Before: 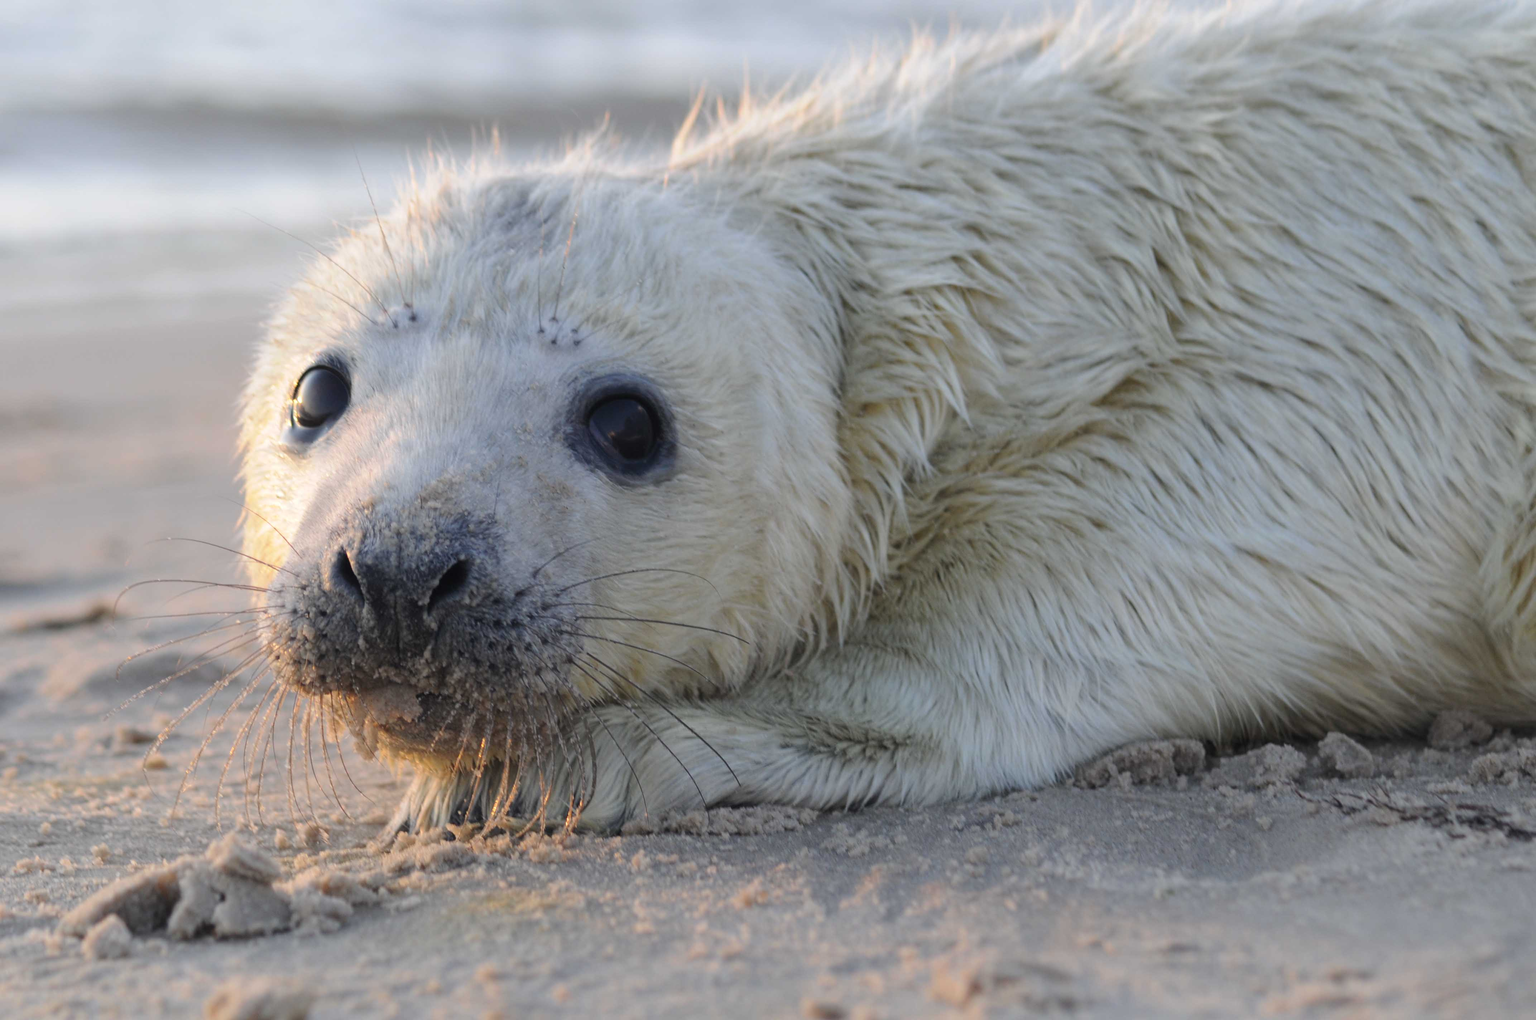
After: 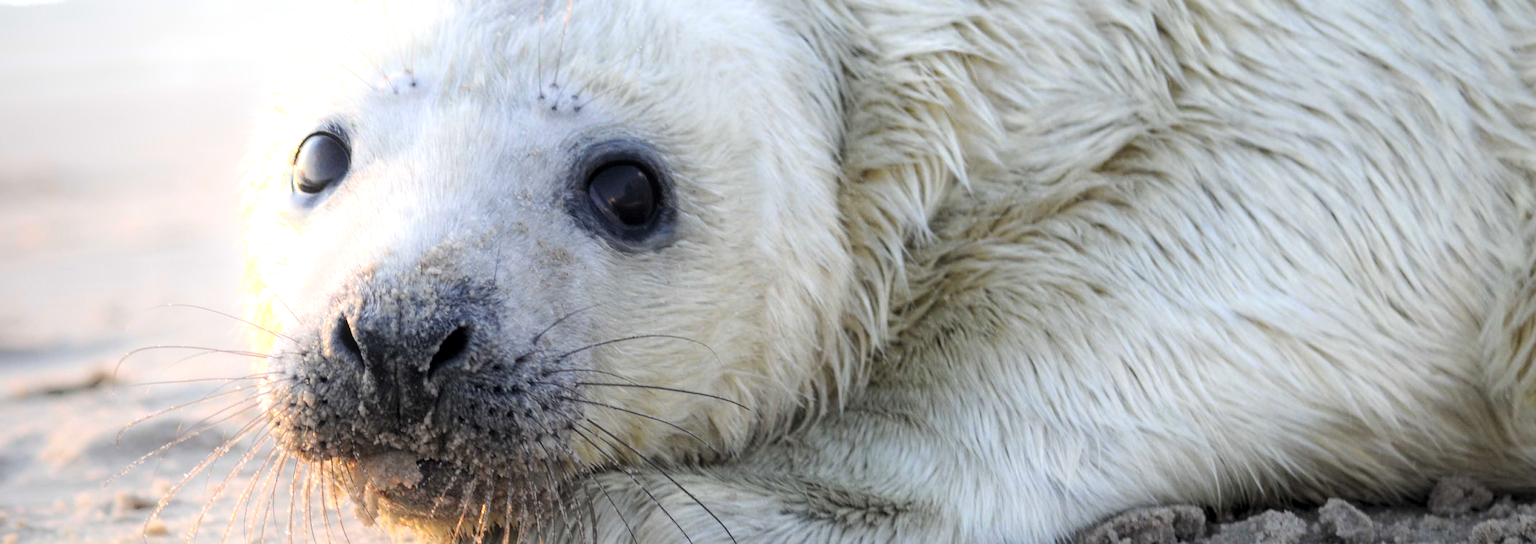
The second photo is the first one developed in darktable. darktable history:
crop and rotate: top 22.968%, bottom 23.649%
local contrast: detail 130%
tone equalizer: -8 EV -0.748 EV, -7 EV -0.728 EV, -6 EV -0.625 EV, -5 EV -0.376 EV, -3 EV 0.401 EV, -2 EV 0.6 EV, -1 EV 0.696 EV, +0 EV 0.74 EV
vignetting: brightness -0.391, saturation 0.019
shadows and highlights: shadows -25.92, highlights 49.77, highlights color adjustment 56.61%, soften with gaussian
